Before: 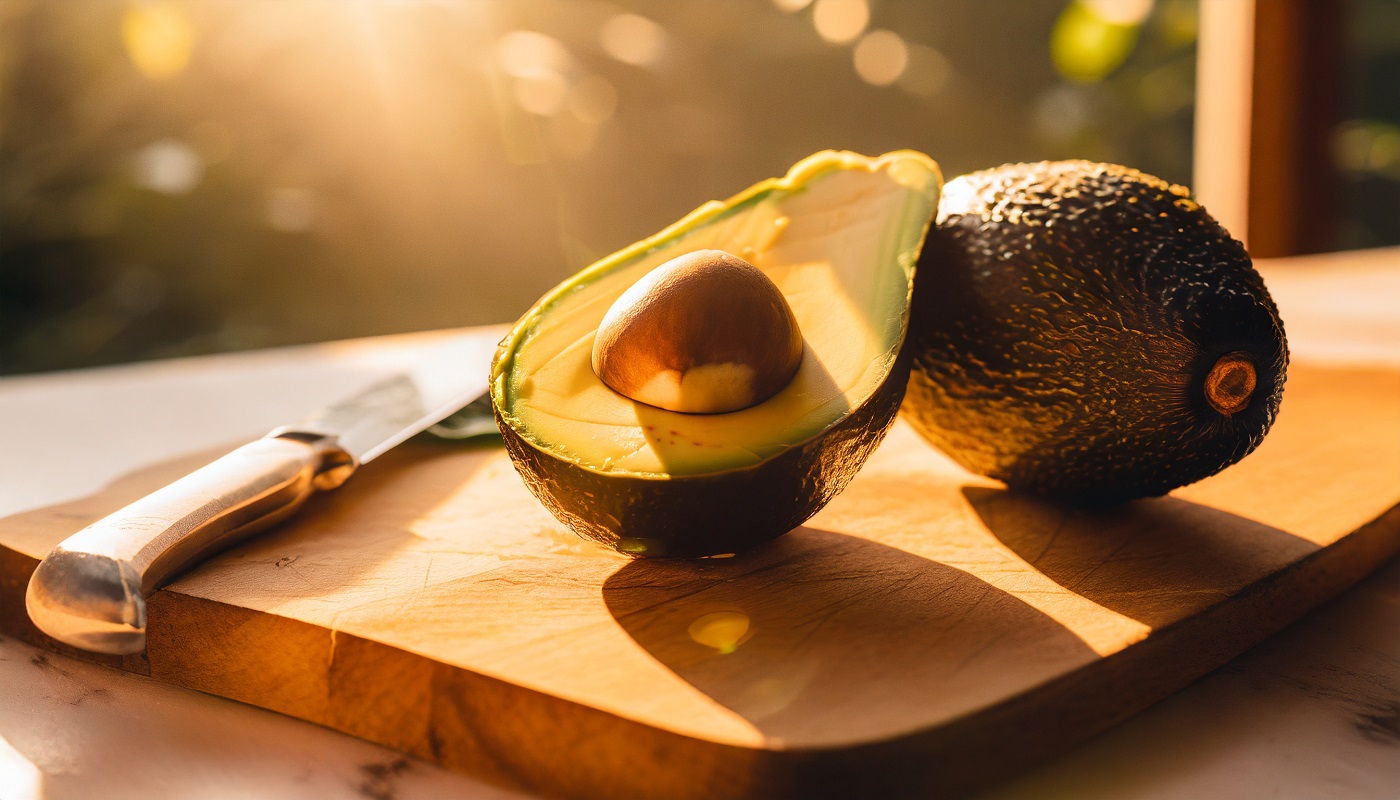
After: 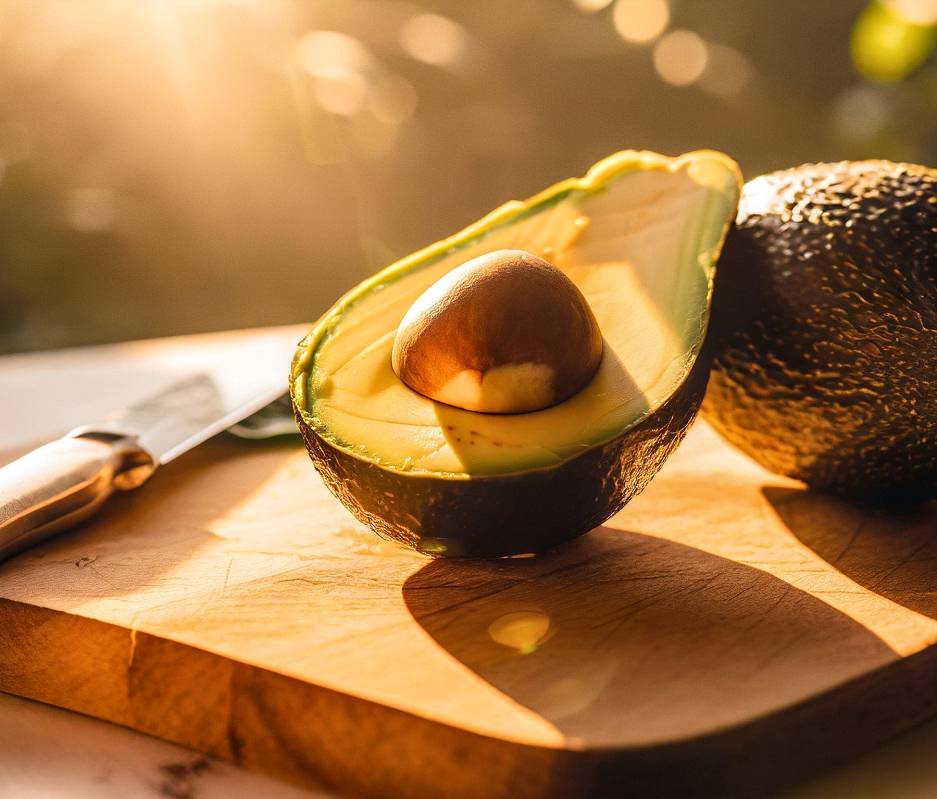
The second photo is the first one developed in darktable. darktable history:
local contrast: on, module defaults
sharpen: radius 5.324, amount 0.309, threshold 26.548
crop and rotate: left 14.424%, right 18.608%
tone equalizer: mask exposure compensation -0.487 EV
